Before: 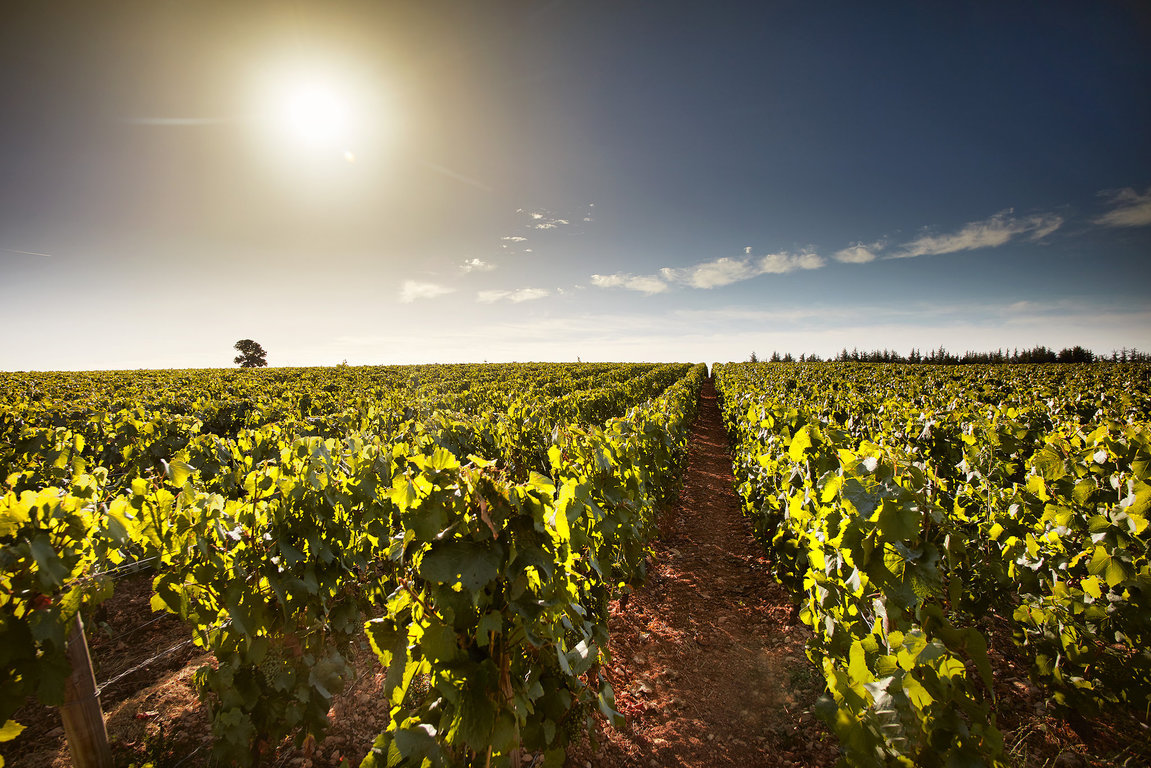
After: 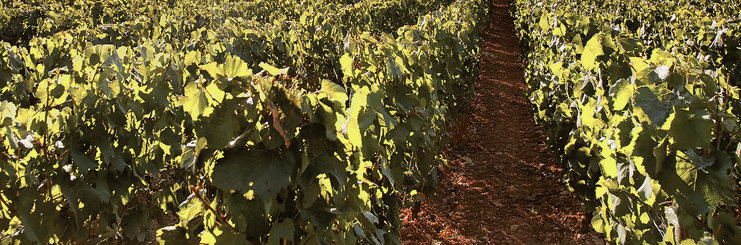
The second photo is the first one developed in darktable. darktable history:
crop: left 18.091%, top 51.13%, right 17.525%, bottom 16.85%
color zones: curves: ch0 [(0, 0.5) (0.125, 0.4) (0.25, 0.5) (0.375, 0.4) (0.5, 0.4) (0.625, 0.6) (0.75, 0.6) (0.875, 0.5)]; ch1 [(0, 0.35) (0.125, 0.45) (0.25, 0.35) (0.375, 0.35) (0.5, 0.35) (0.625, 0.35) (0.75, 0.45) (0.875, 0.35)]; ch2 [(0, 0.6) (0.125, 0.5) (0.25, 0.5) (0.375, 0.6) (0.5, 0.6) (0.625, 0.5) (0.75, 0.5) (0.875, 0.5)]
